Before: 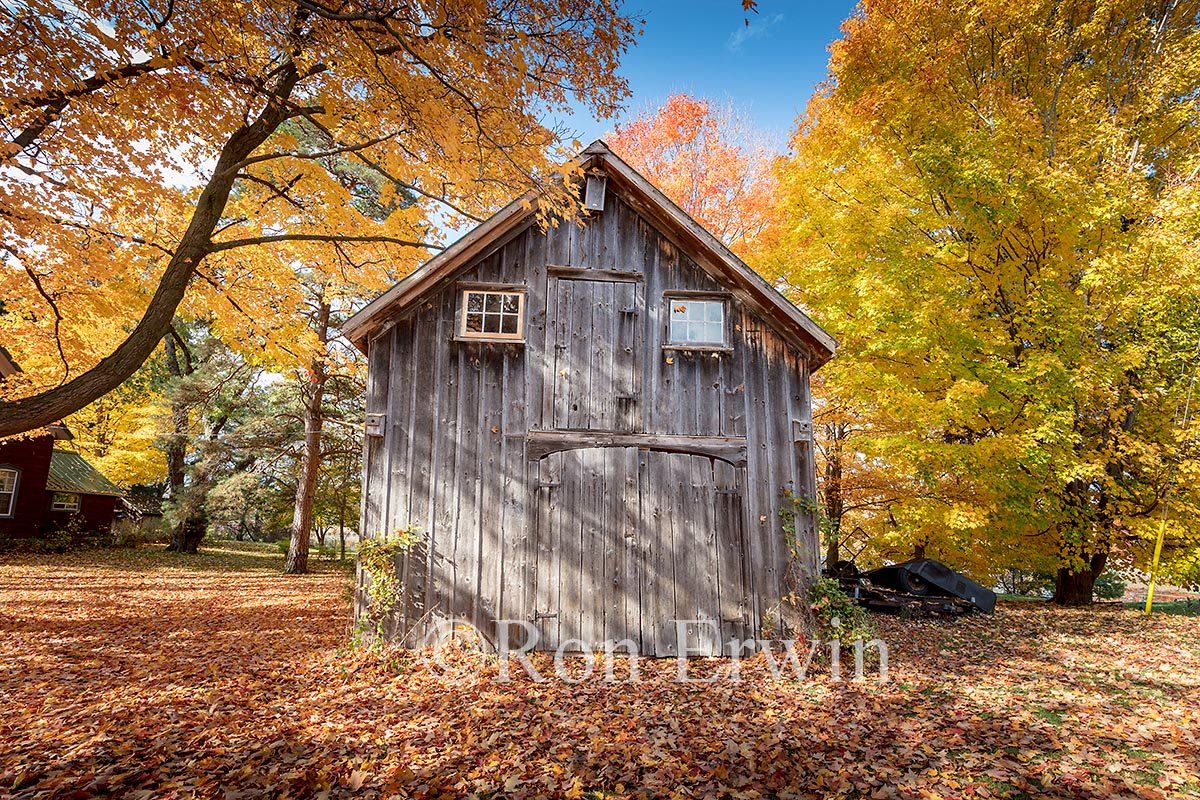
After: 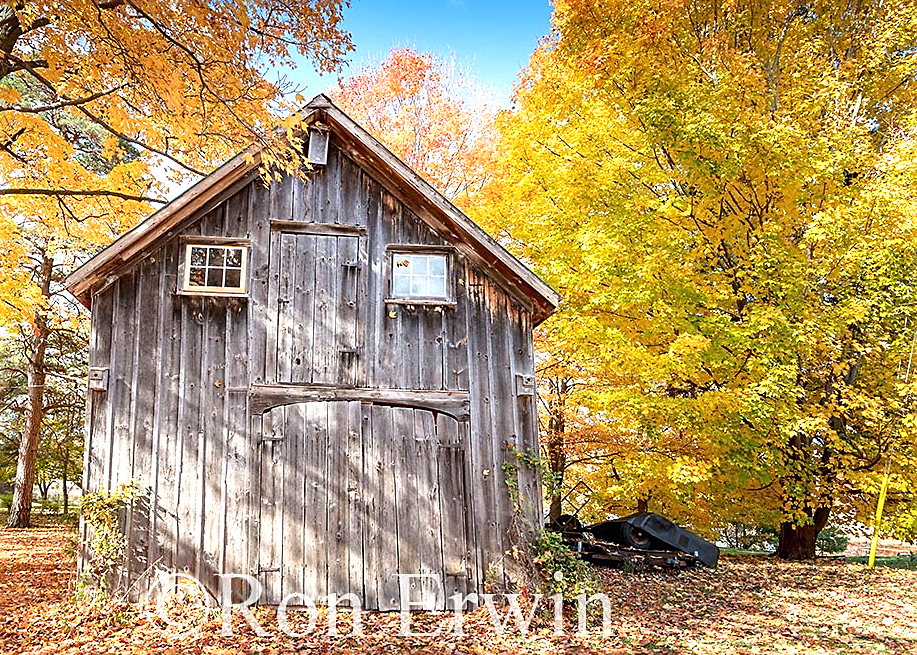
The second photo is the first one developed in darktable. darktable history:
exposure: black level correction 0, exposure 0.7 EV, compensate exposure bias true, compensate highlight preservation false
sharpen: on, module defaults
white balance: emerald 1
crop: left 23.095%, top 5.827%, bottom 11.854%
